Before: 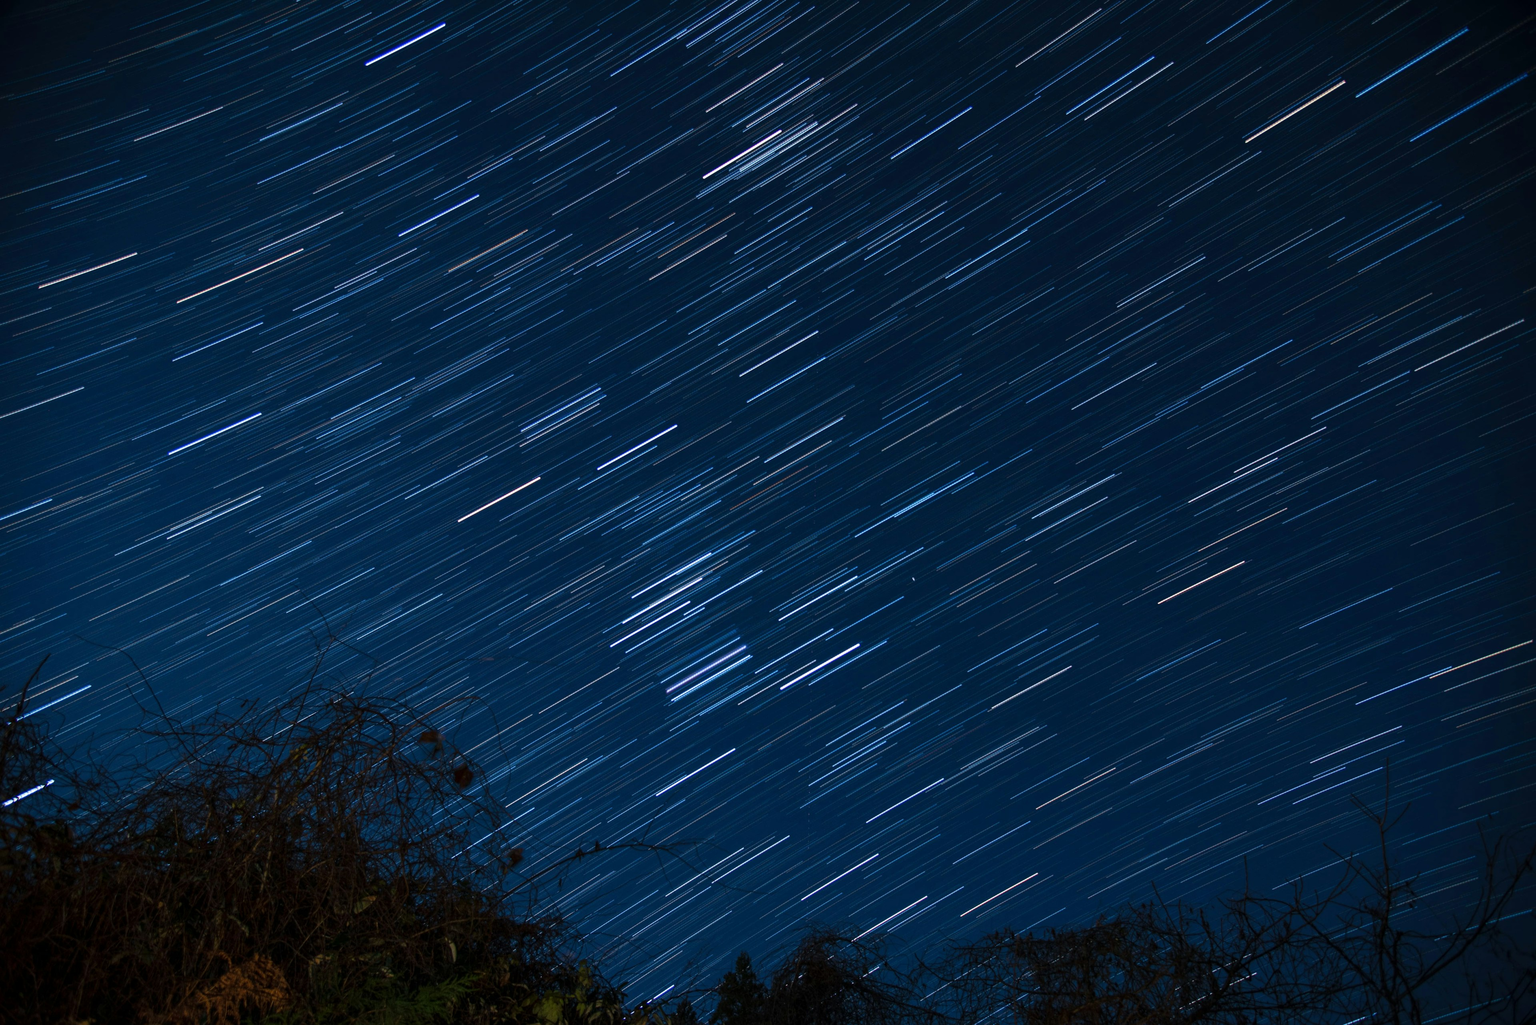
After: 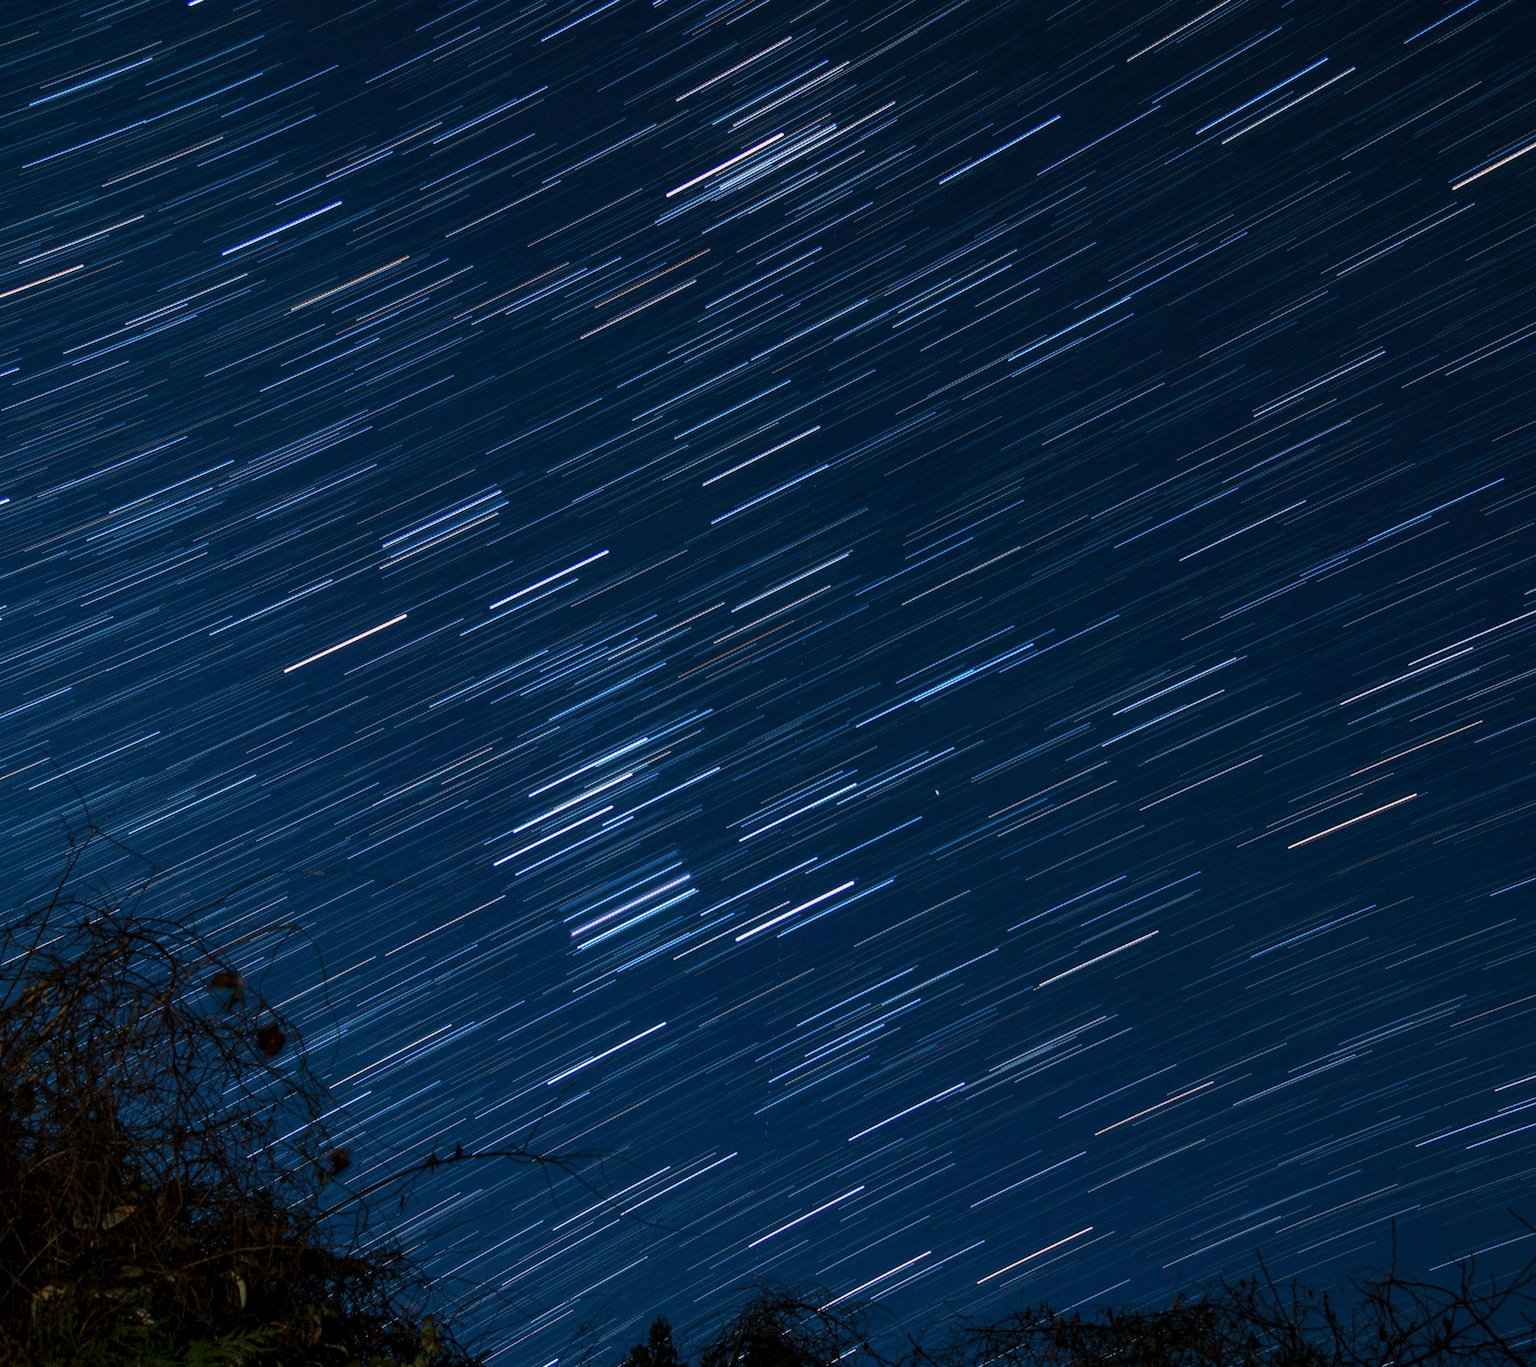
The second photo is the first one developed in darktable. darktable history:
local contrast: on, module defaults
white balance: emerald 1
crop and rotate: angle -3.27°, left 14.277%, top 0.028%, right 10.766%, bottom 0.028%
